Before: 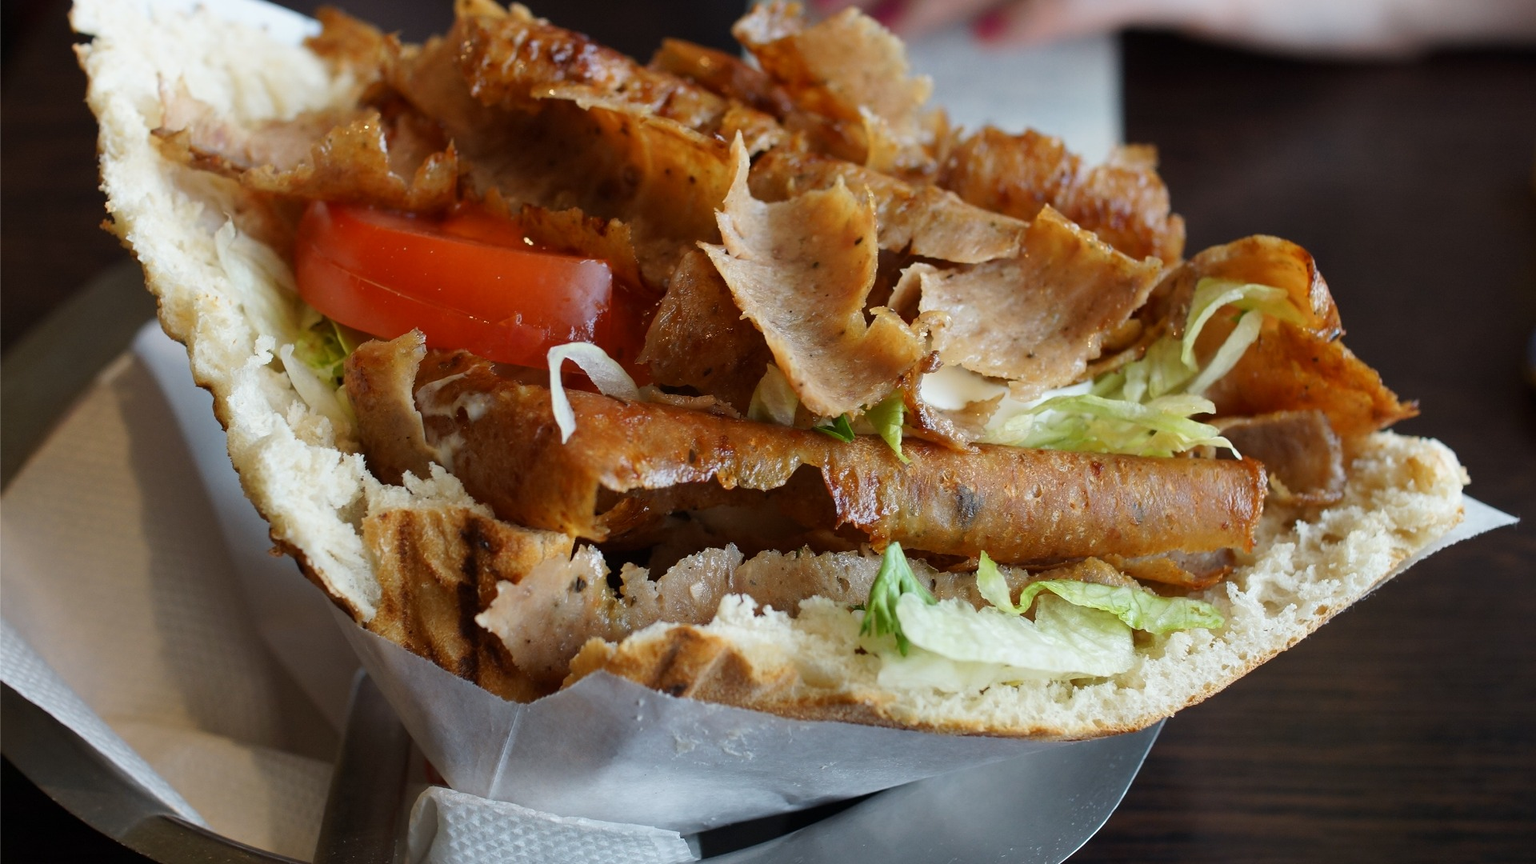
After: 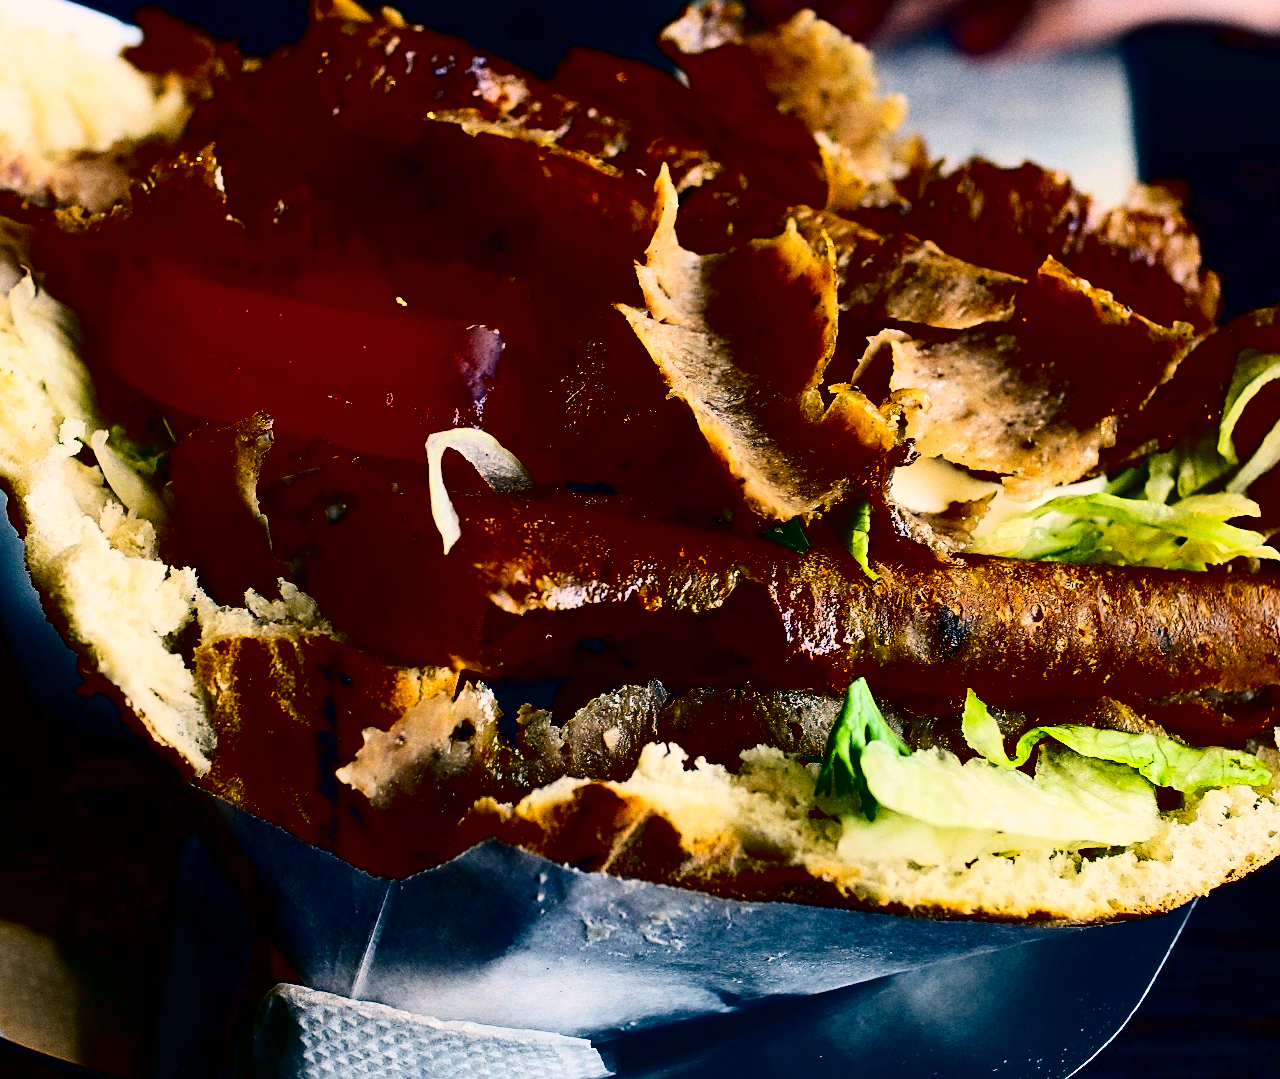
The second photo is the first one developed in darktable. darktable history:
grain: coarseness 0.47 ISO
contrast brightness saturation: contrast 0.77, brightness -1, saturation 1
color correction: highlights a* 10.32, highlights b* 14.66, shadows a* -9.59, shadows b* -15.02
sharpen: on, module defaults
crop and rotate: left 13.537%, right 19.796%
